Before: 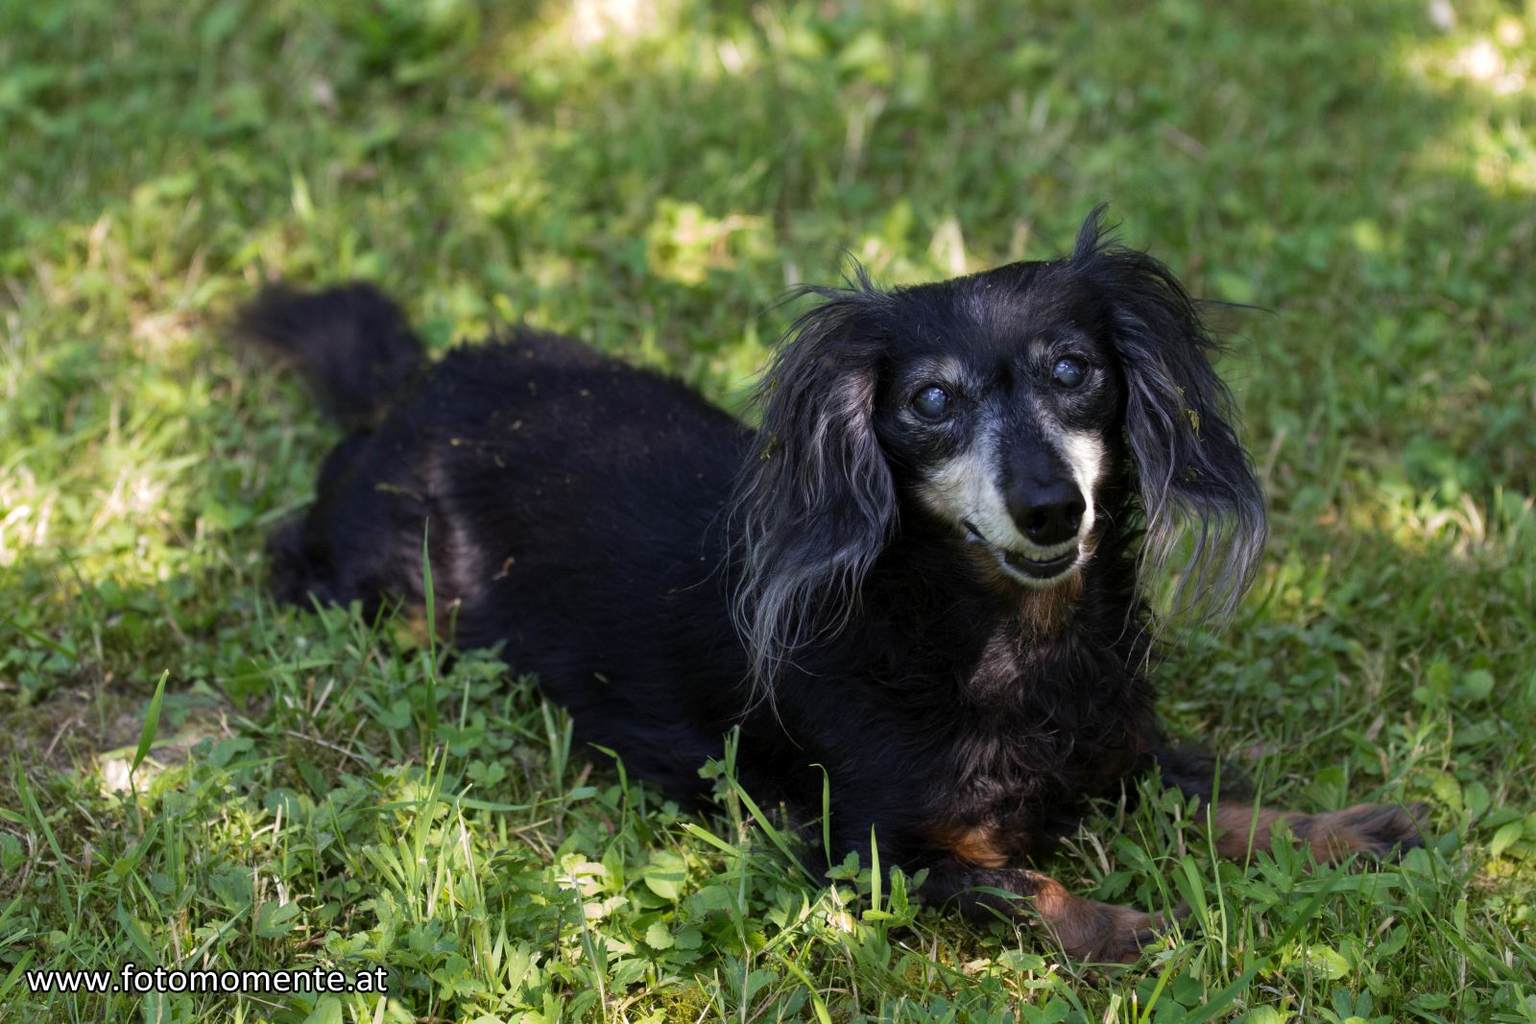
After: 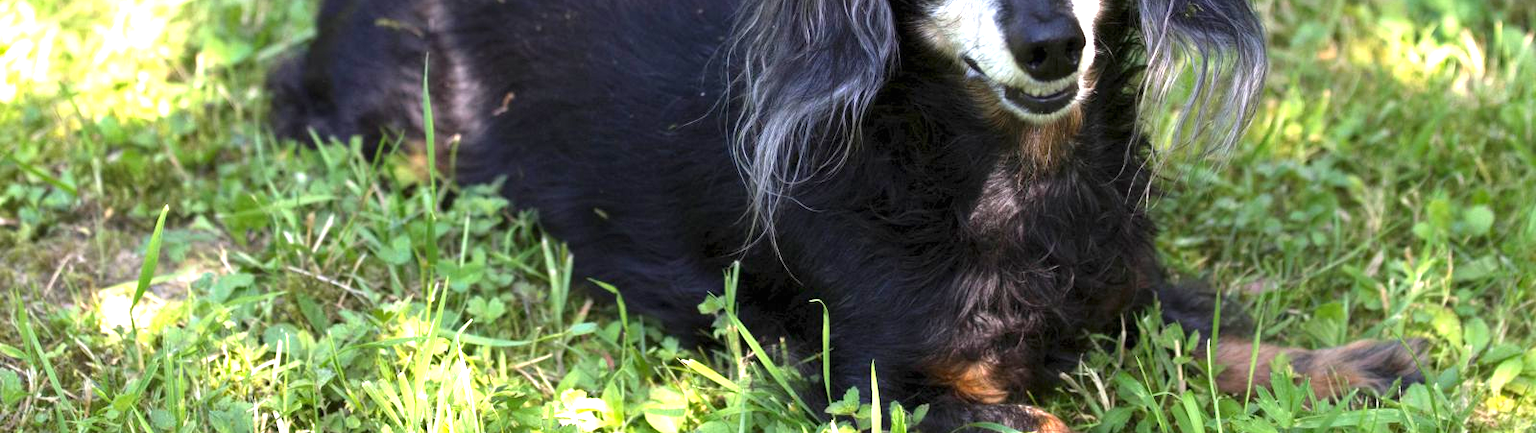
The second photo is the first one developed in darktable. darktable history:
crop: top 45.434%, bottom 12.186%
exposure: black level correction 0, exposure 1.515 EV, compensate highlight preservation false
